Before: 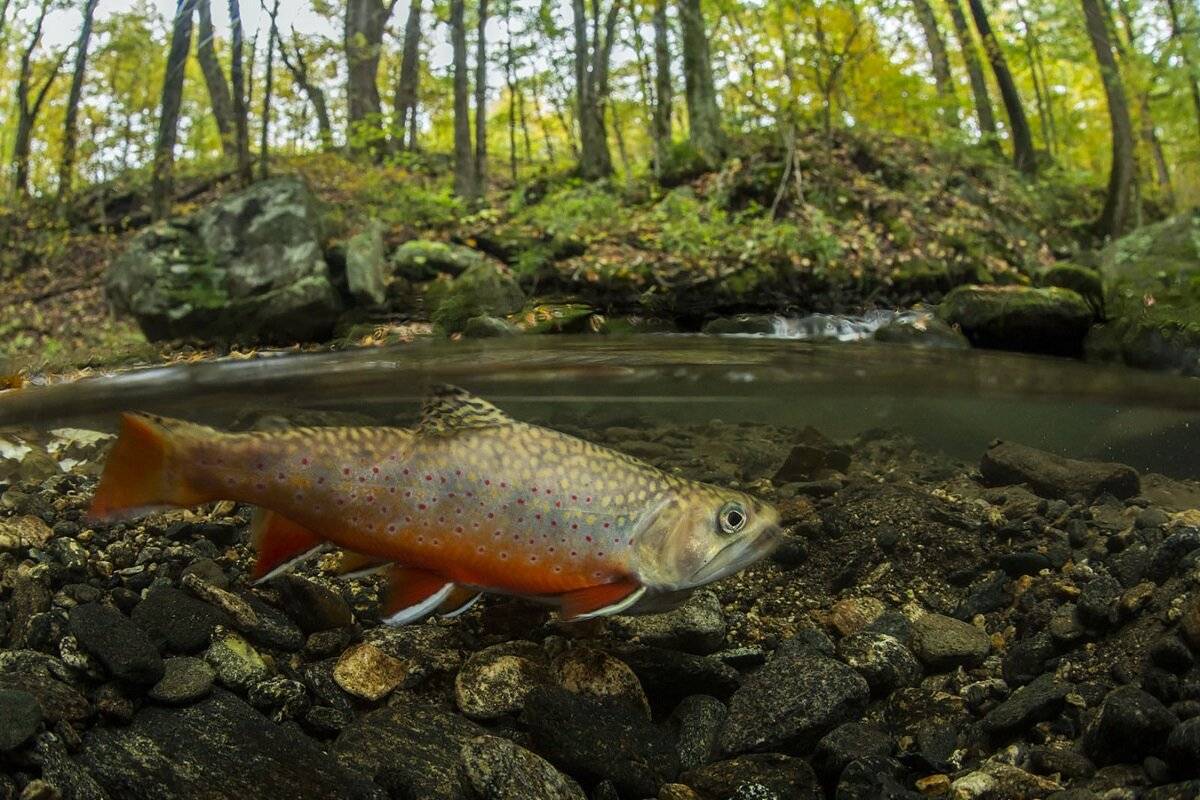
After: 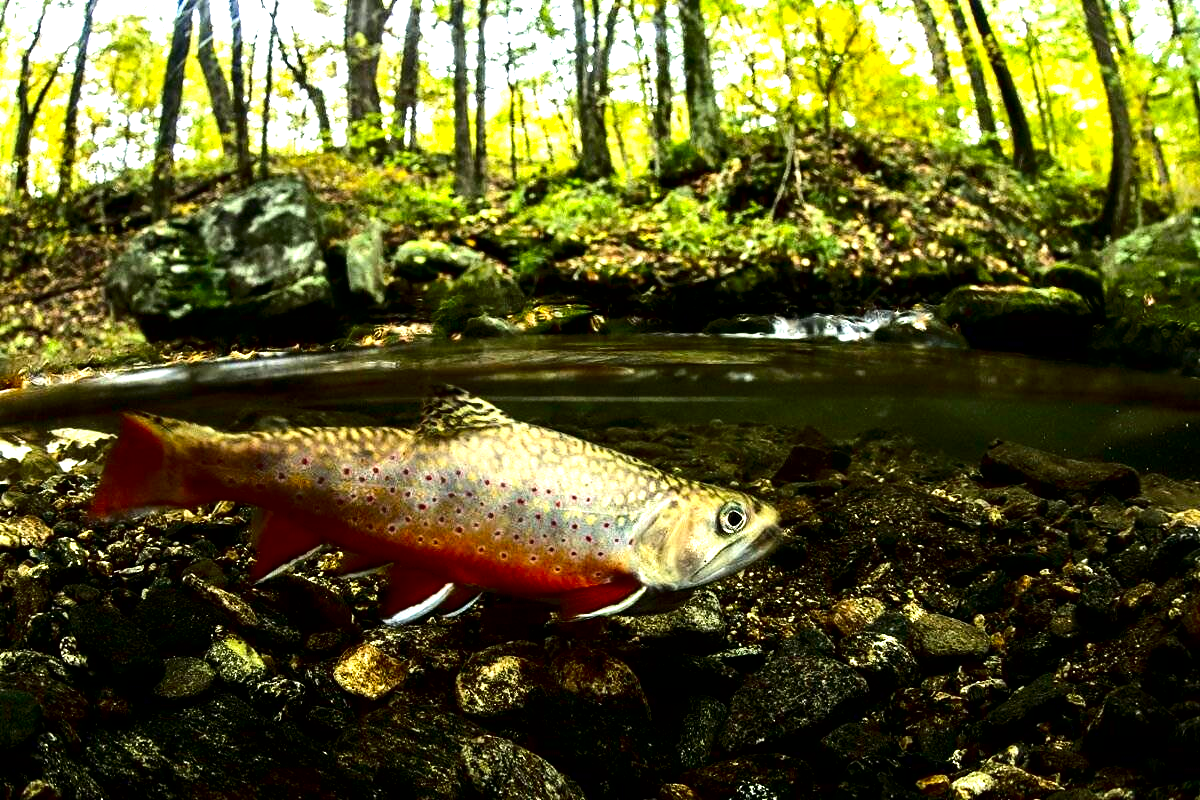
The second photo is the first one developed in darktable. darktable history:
exposure: black level correction 0.01, exposure 1 EV, compensate highlight preservation false
tone equalizer: -8 EV -0.75 EV, -7 EV -0.7 EV, -6 EV -0.6 EV, -5 EV -0.4 EV, -3 EV 0.4 EV, -2 EV 0.6 EV, -1 EV 0.7 EV, +0 EV 0.75 EV, edges refinement/feathering 500, mask exposure compensation -1.57 EV, preserve details no
contrast brightness saturation: contrast 0.13, brightness -0.24, saturation 0.14
